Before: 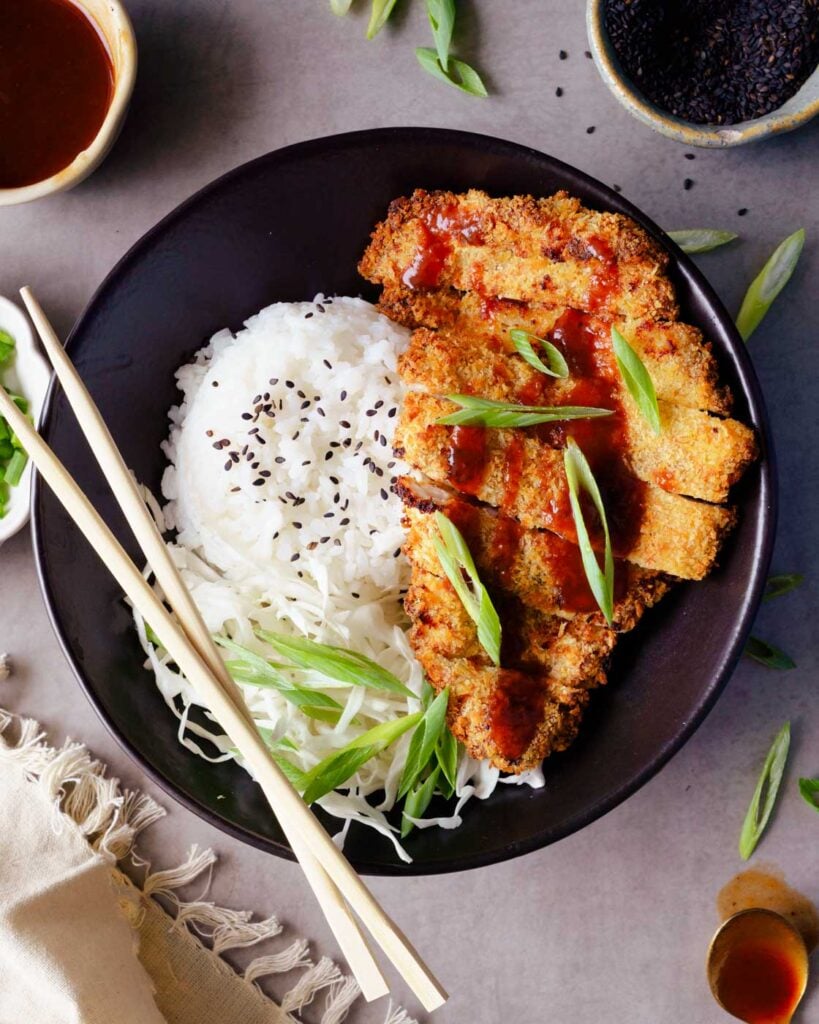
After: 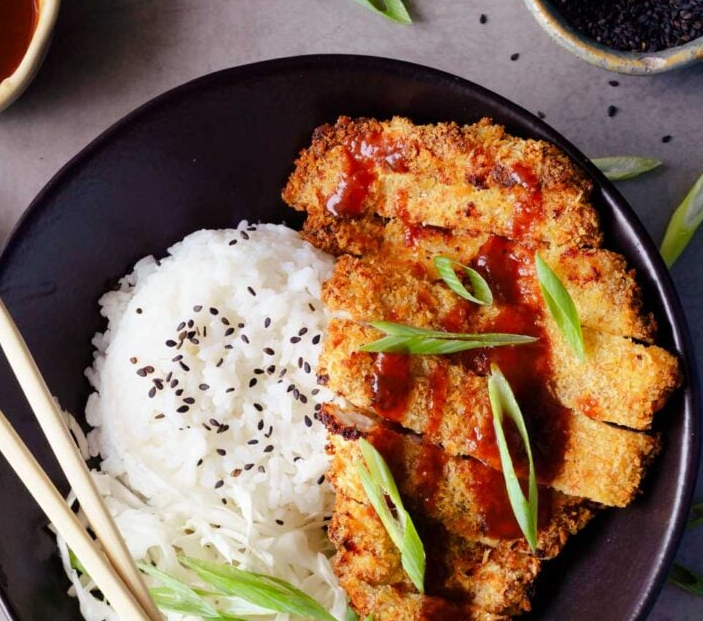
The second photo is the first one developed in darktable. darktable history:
crop and rotate: left 9.297%, top 7.164%, right 4.856%, bottom 32.133%
